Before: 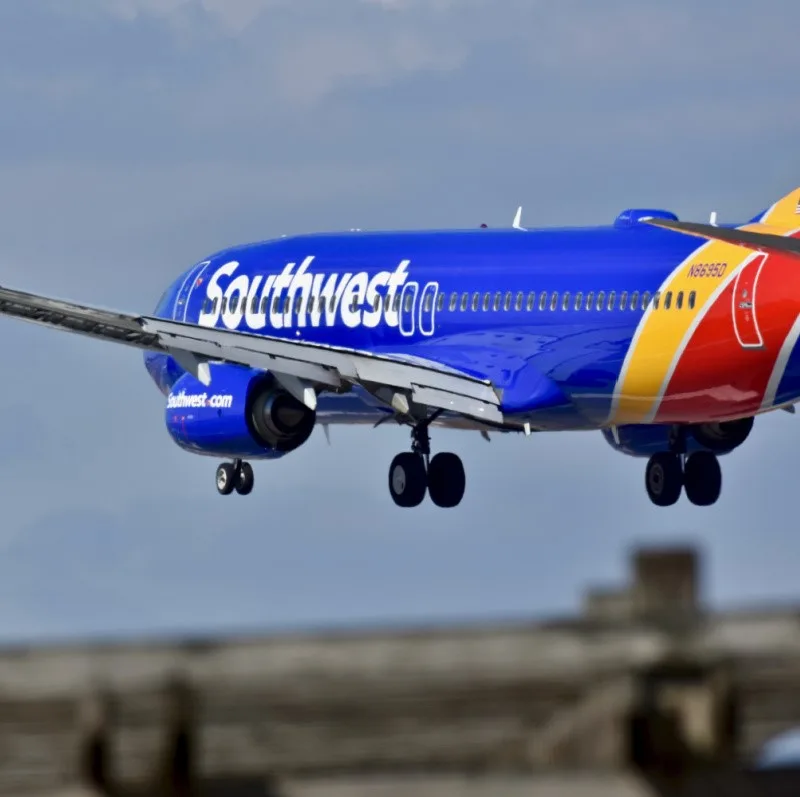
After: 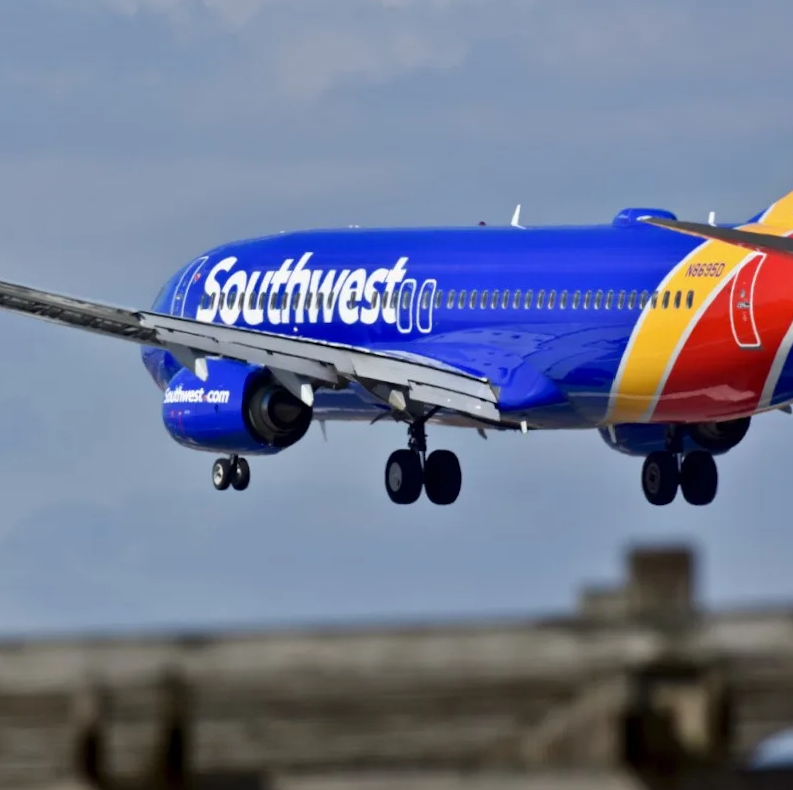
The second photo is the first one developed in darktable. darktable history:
crop and rotate: angle -0.5°
color correction: highlights a* 0.003, highlights b* -0.283
